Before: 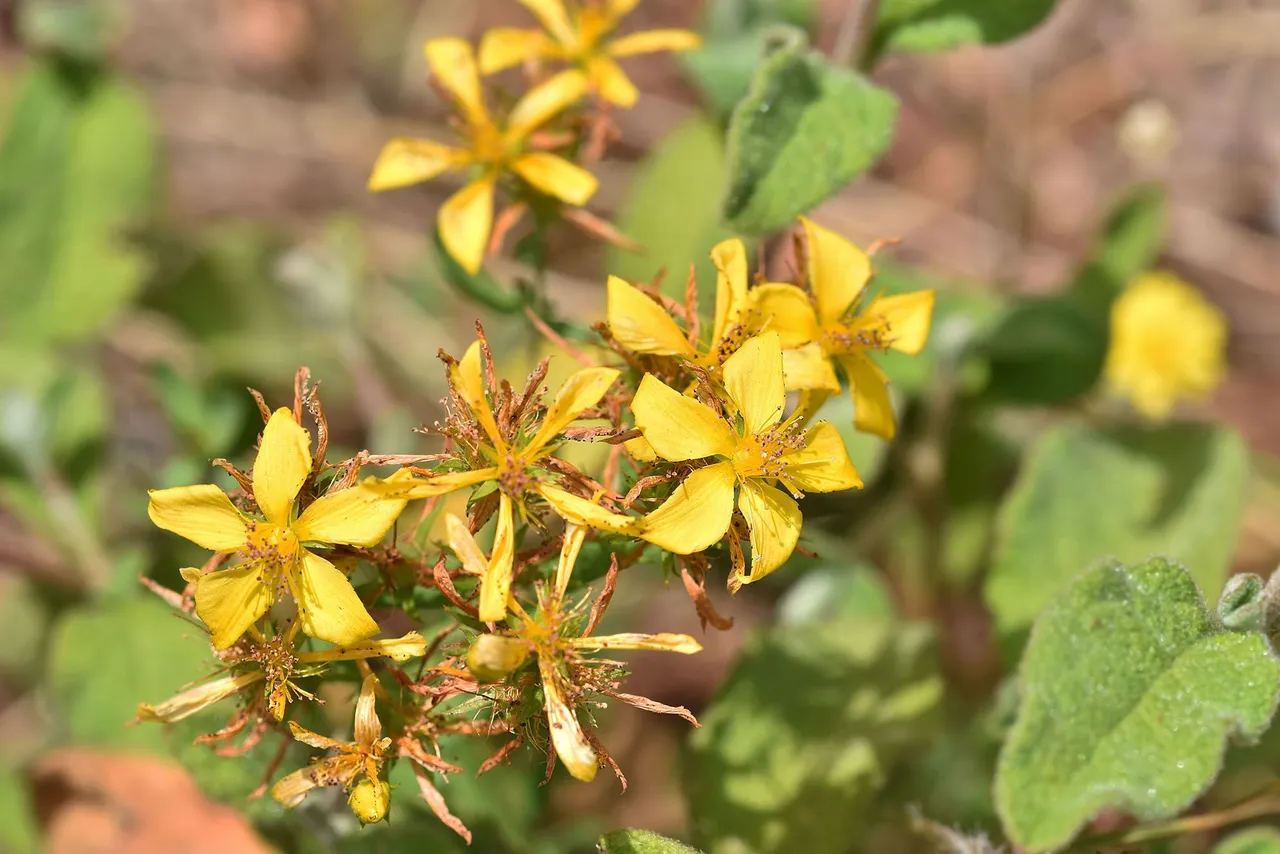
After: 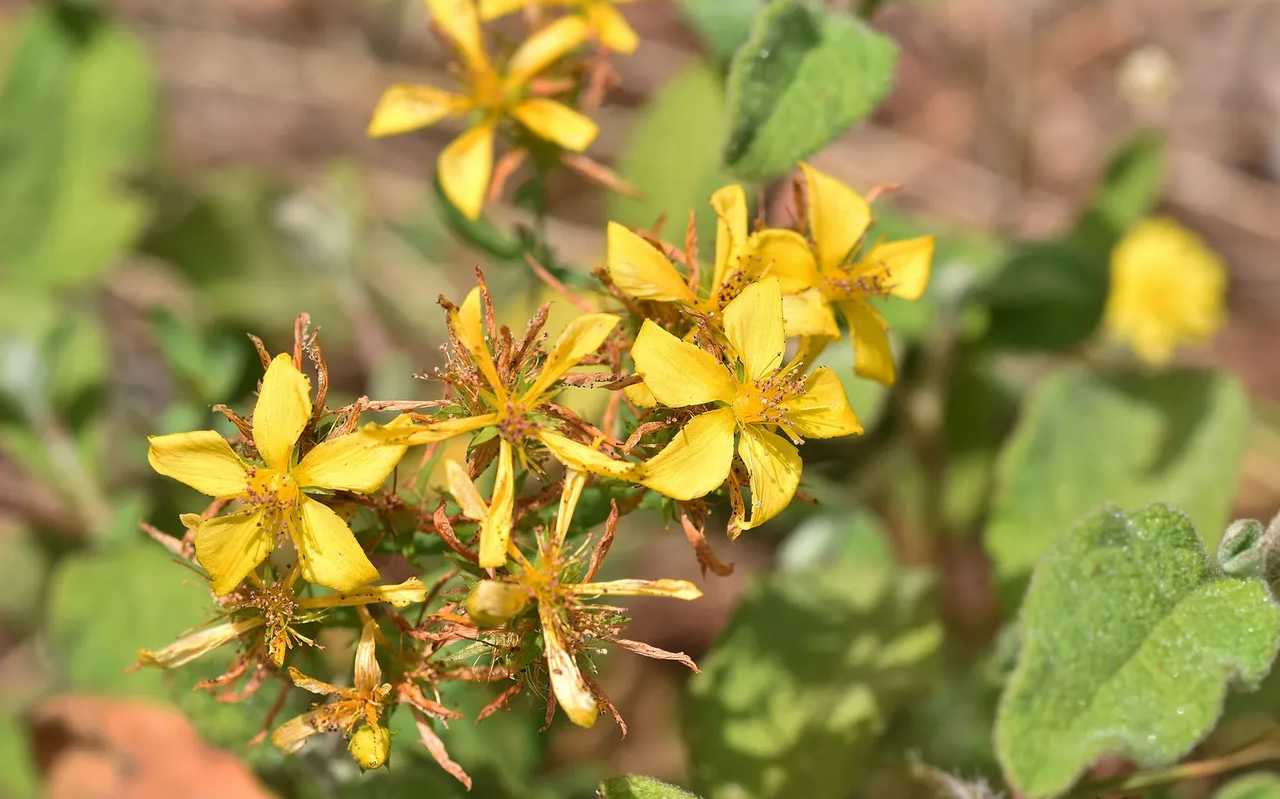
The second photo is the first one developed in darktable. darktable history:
crop and rotate: top 6.405%
